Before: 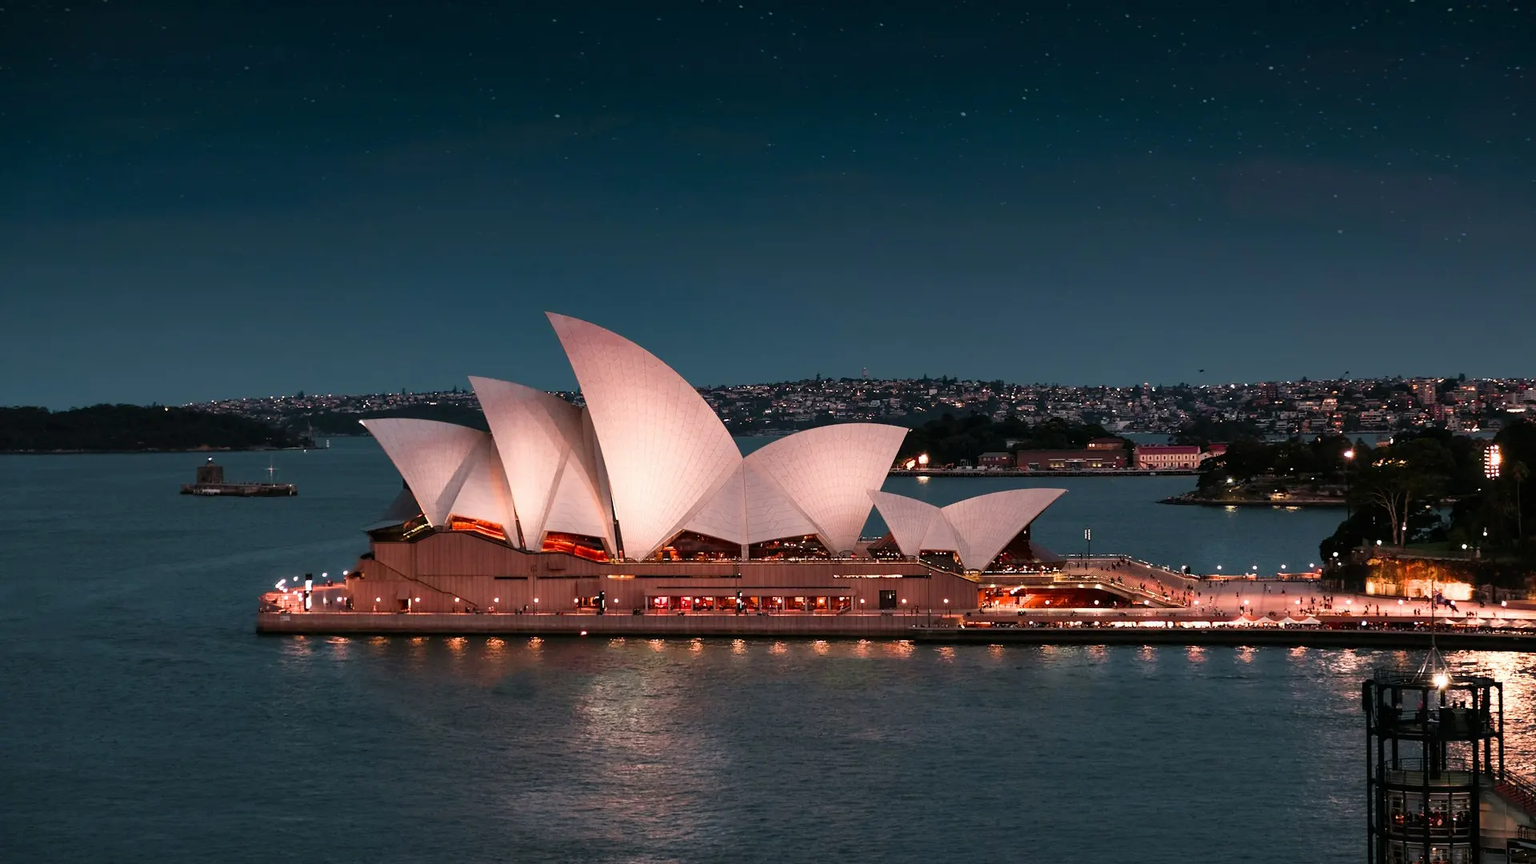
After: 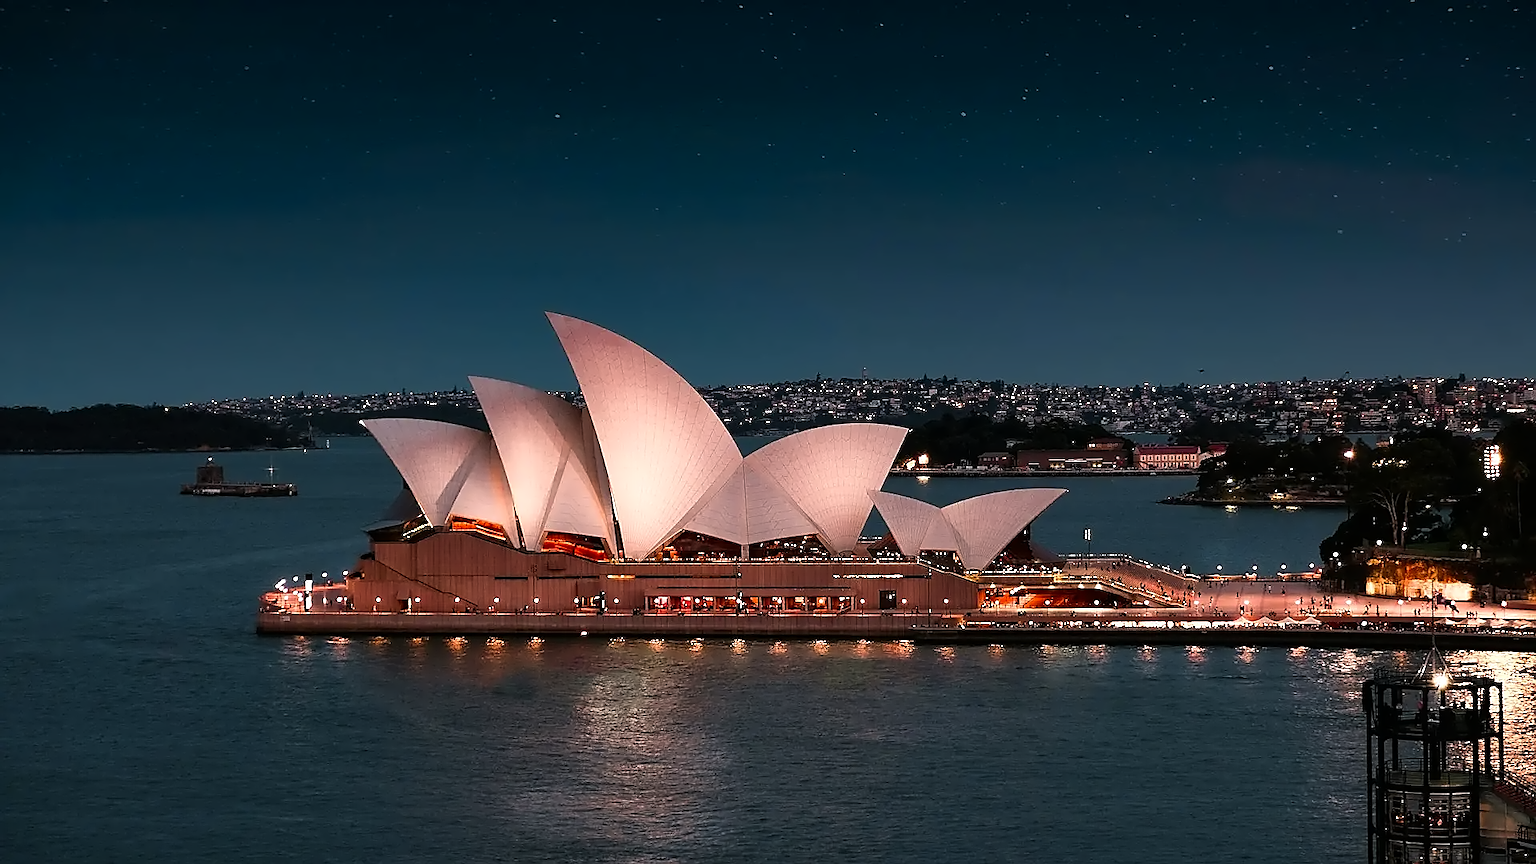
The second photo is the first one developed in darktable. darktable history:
contrast equalizer: y [[0.5, 0.5, 0.504, 0.532, 0.666, 0.721], [0.5 ×6], [0.425, 0.35, 0.243, 0.123, 0.028, 0], [0, 0, 0.017, 0.065, 0.031, 0.003], [0, 0, 0.004, 0.062, 0.135, 0.065]]
color balance: gamma [0.9, 1, 1, 1], gain [1.05, 1, 1, 1]
color contrast: blue-yellow contrast 1.1
sharpen: radius 1, amount 0.6 | blend: blend mode normal, opacity 50%; mask: uniform (no mask)
